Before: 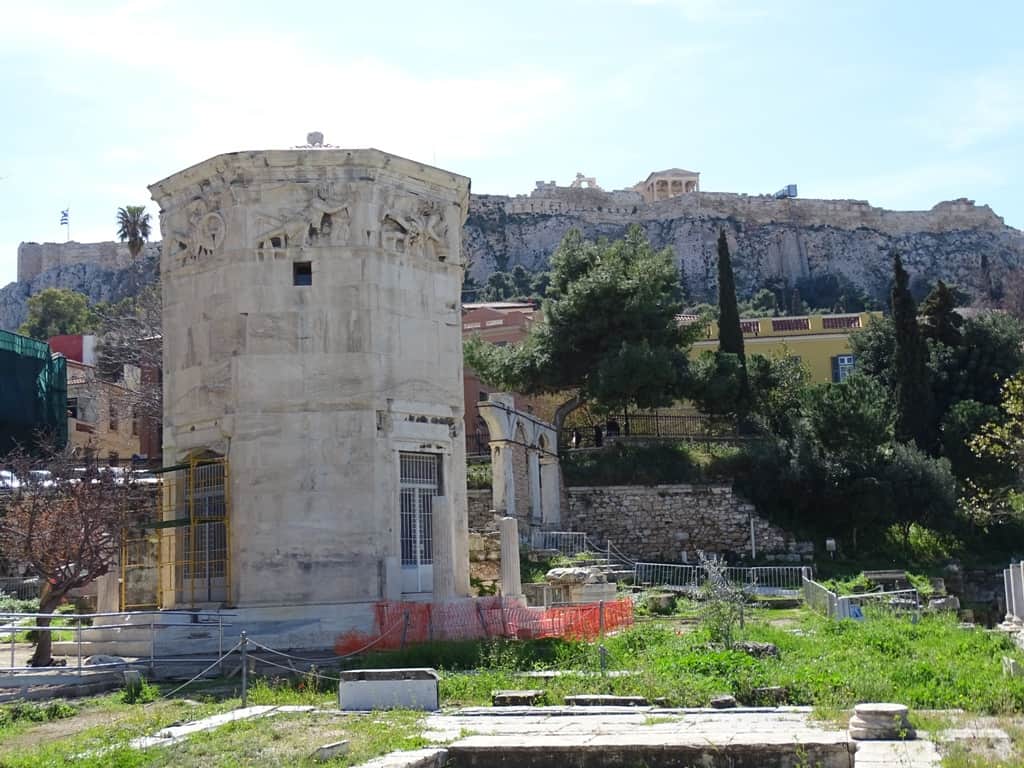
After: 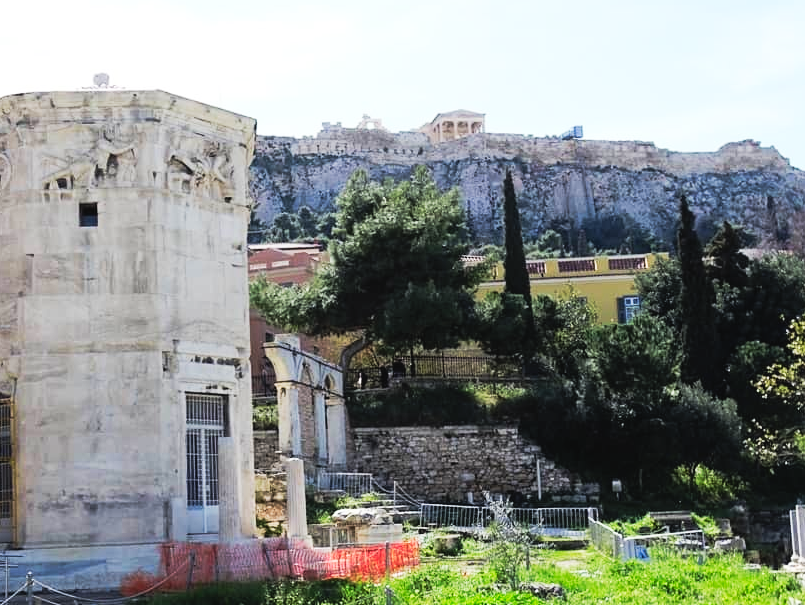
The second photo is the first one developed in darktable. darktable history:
filmic rgb: black relative exposure -7.45 EV, white relative exposure 4.84 EV, threshold 3.02 EV, hardness 3.4, enable highlight reconstruction true
crop and rotate: left 20.979%, top 7.792%, right 0.345%, bottom 13.383%
tone curve: curves: ch0 [(0, 0.026) (0.172, 0.194) (0.398, 0.437) (0.469, 0.544) (0.612, 0.741) (0.845, 0.926) (1, 0.968)]; ch1 [(0, 0) (0.437, 0.453) (0.472, 0.467) (0.502, 0.502) (0.531, 0.546) (0.574, 0.583) (0.617, 0.64) (0.699, 0.749) (0.859, 0.919) (1, 1)]; ch2 [(0, 0) (0.33, 0.301) (0.421, 0.443) (0.476, 0.502) (0.511, 0.504) (0.553, 0.553) (0.595, 0.586) (0.664, 0.664) (1, 1)], preserve colors none
levels: mode automatic, levels [0.062, 0.494, 0.925]
